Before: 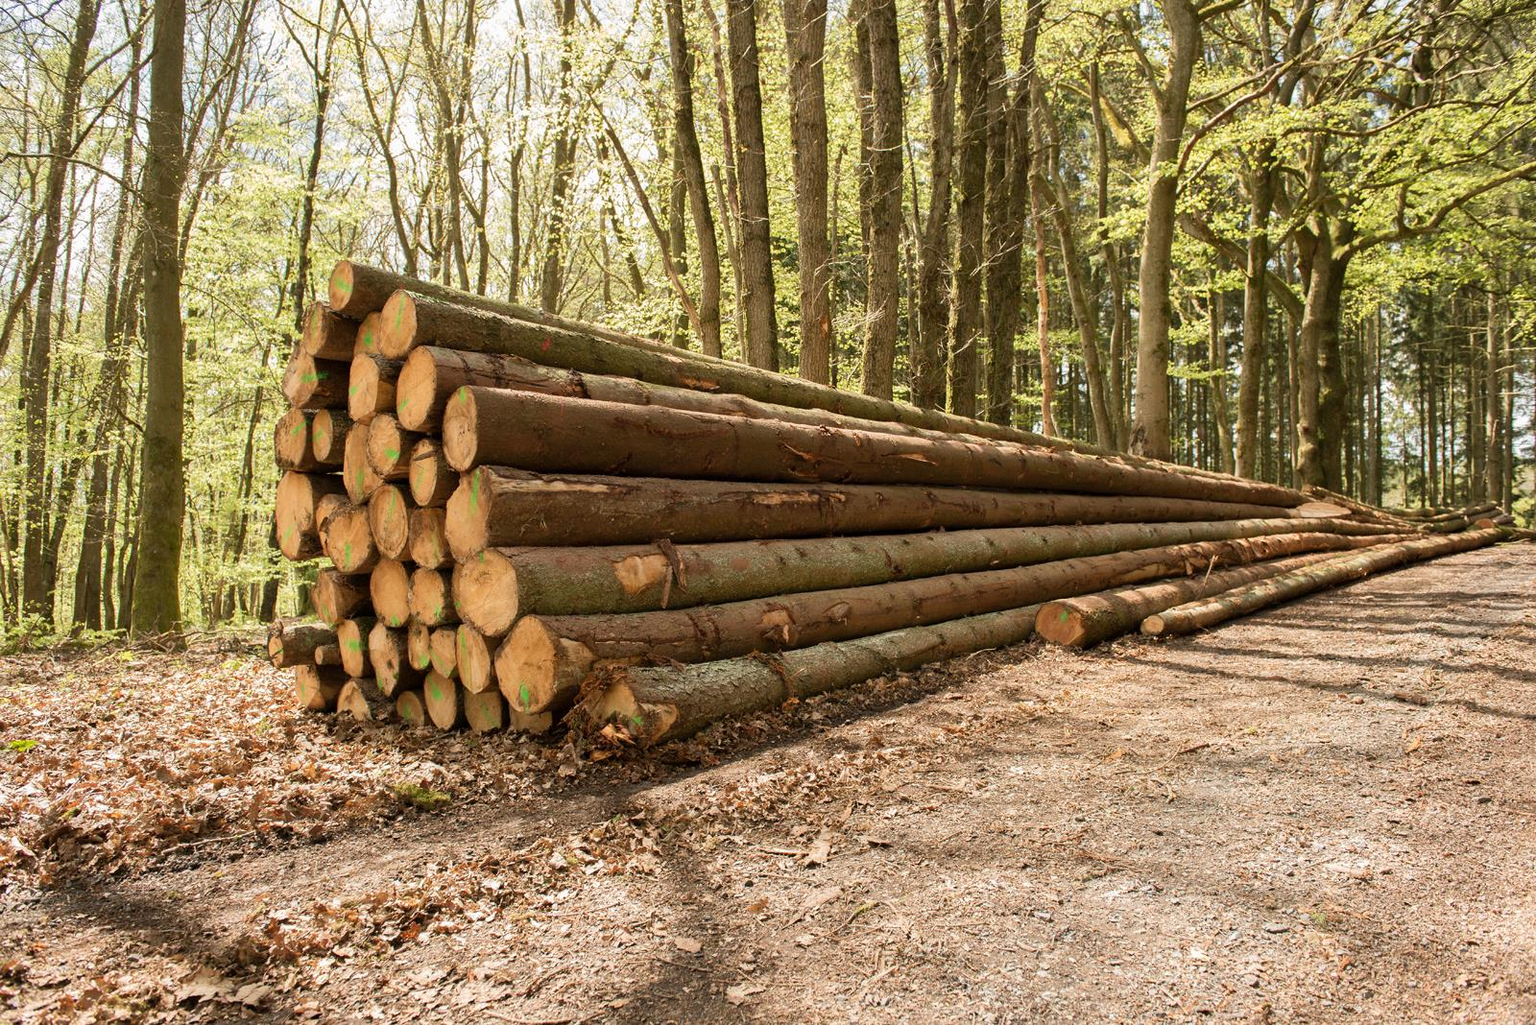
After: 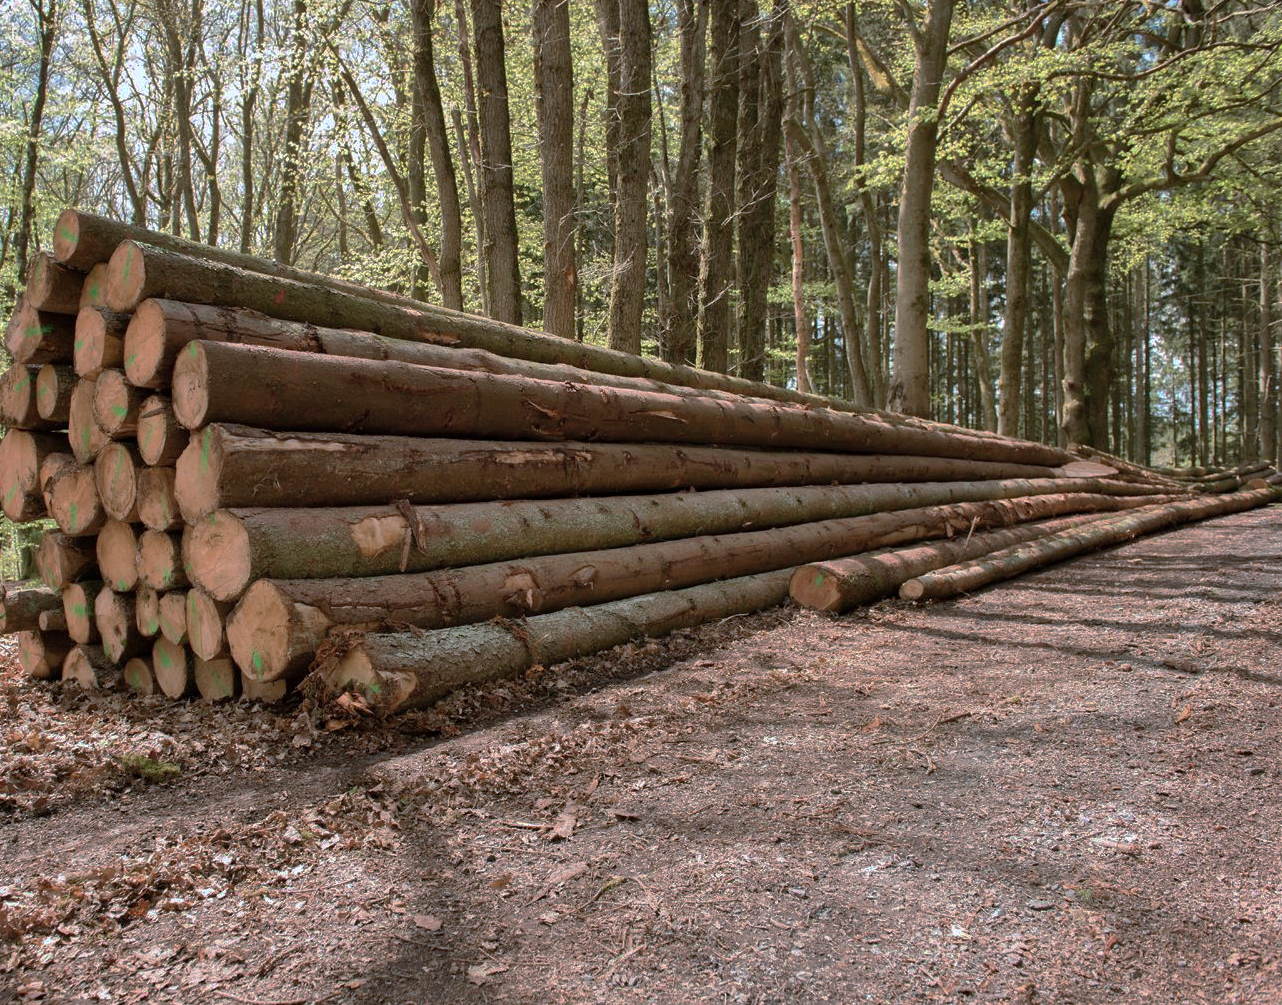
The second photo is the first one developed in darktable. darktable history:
color correction: highlights a* -2.36, highlights b* -18.49
shadows and highlights: soften with gaussian
base curve: curves: ch0 [(0, 0) (0.826, 0.587) (1, 1)], preserve colors none
crop and rotate: left 18.078%, top 5.848%, right 1.783%
